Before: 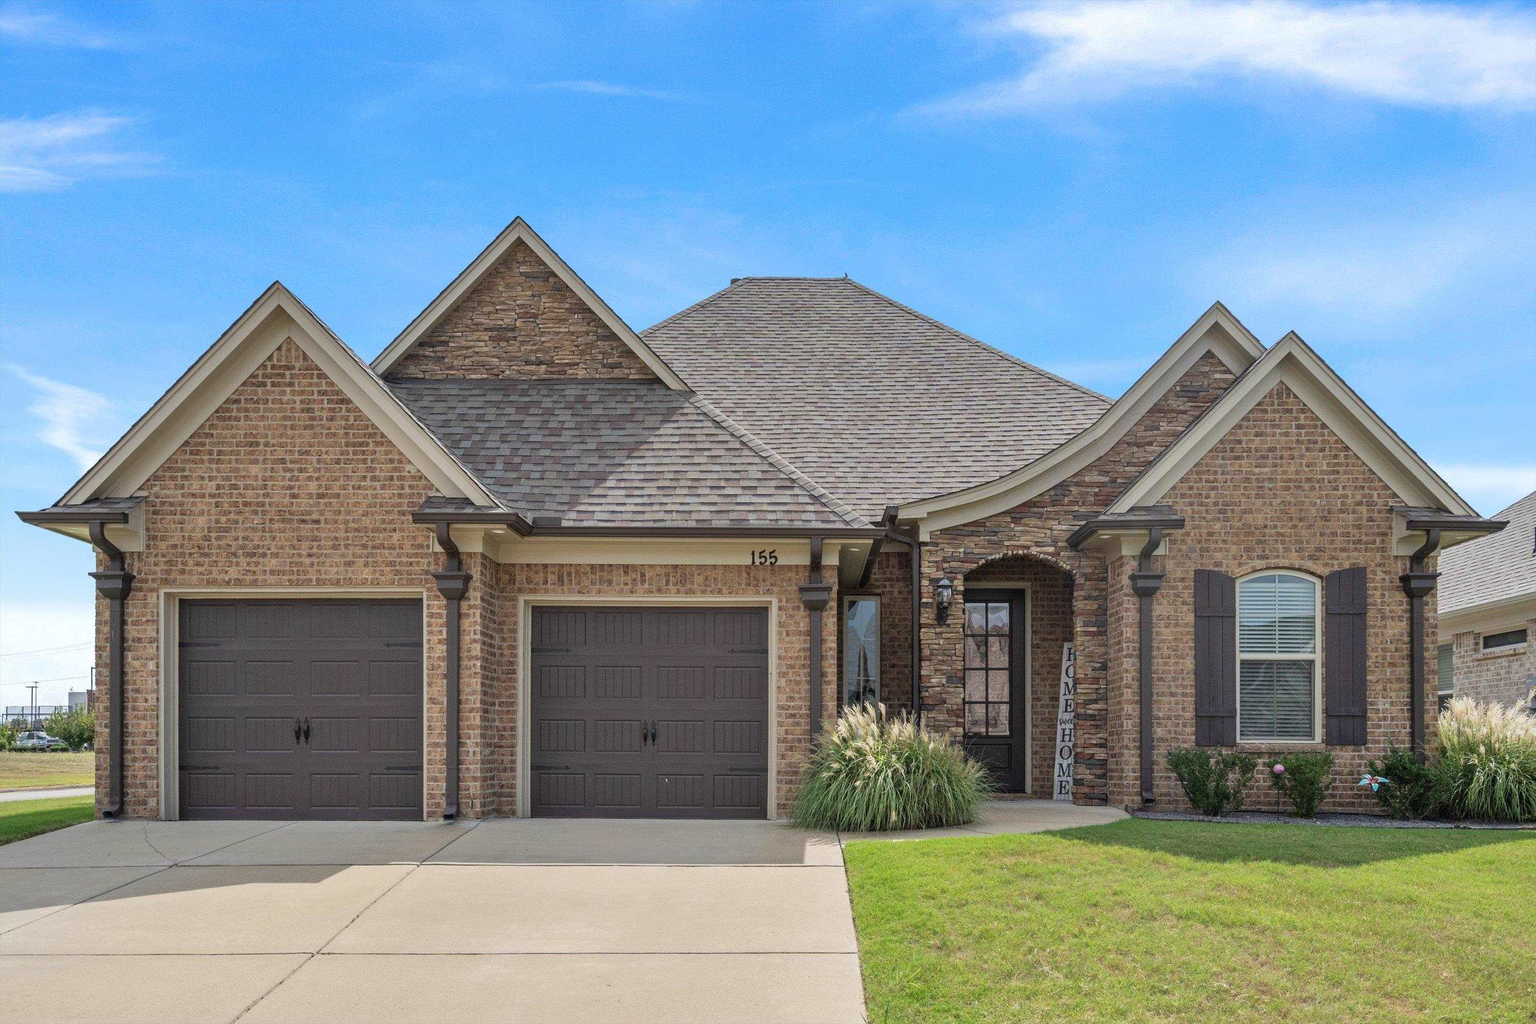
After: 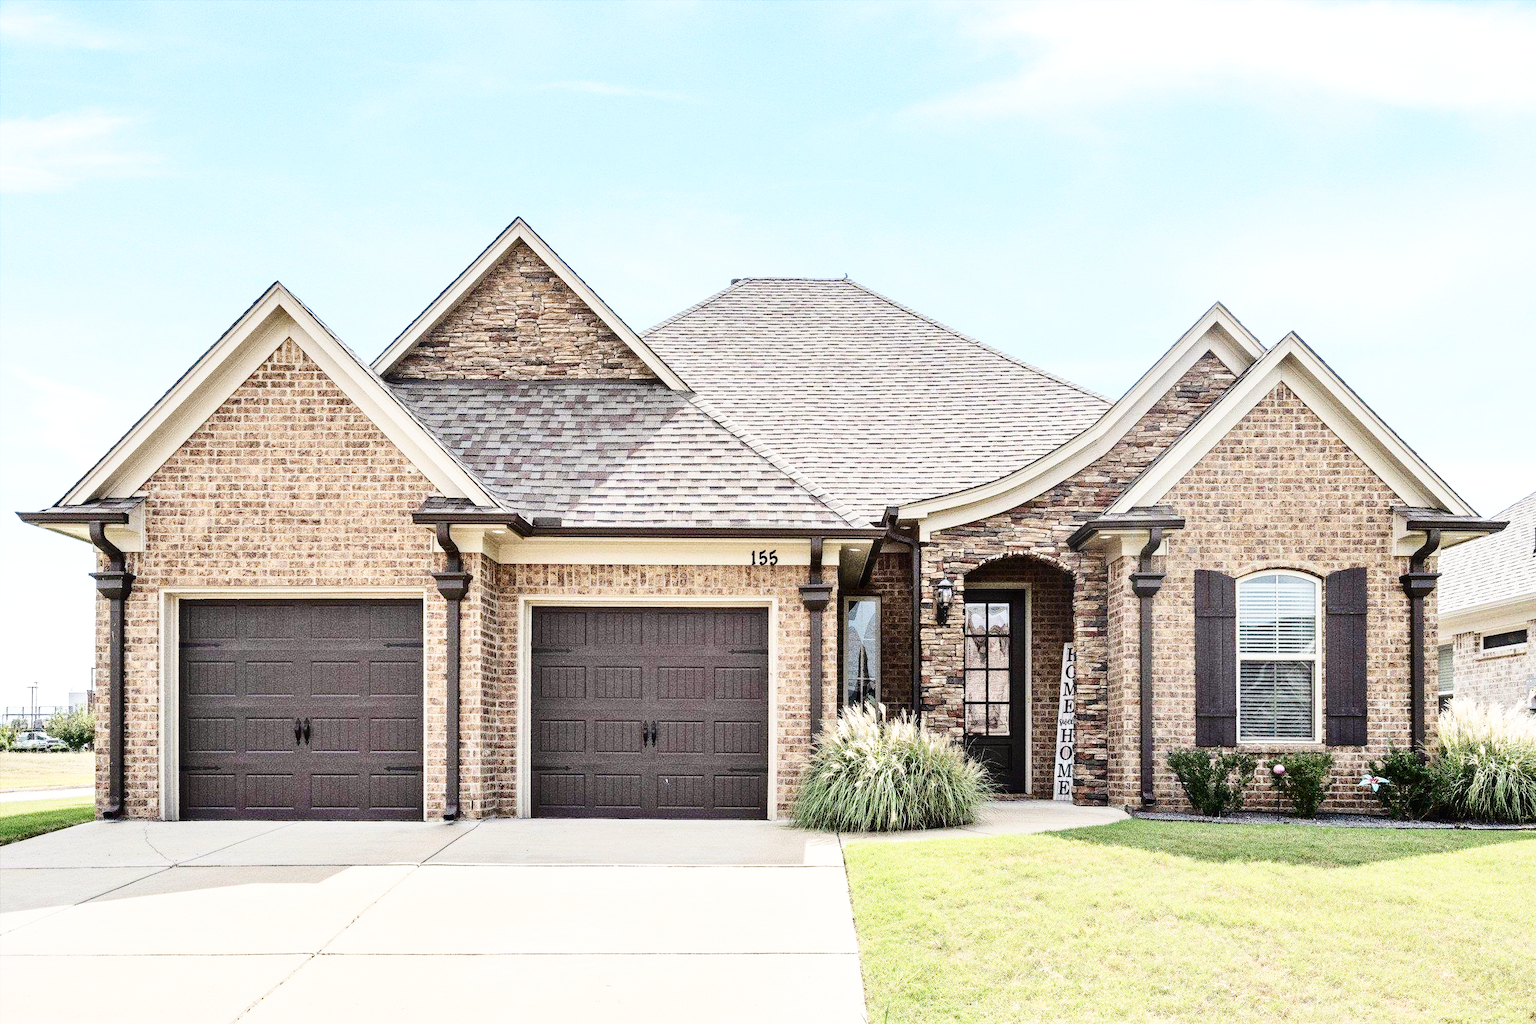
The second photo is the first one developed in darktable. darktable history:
contrast brightness saturation: contrast 0.25, saturation -0.31
base curve: curves: ch0 [(0, 0.003) (0.001, 0.002) (0.006, 0.004) (0.02, 0.022) (0.048, 0.086) (0.094, 0.234) (0.162, 0.431) (0.258, 0.629) (0.385, 0.8) (0.548, 0.918) (0.751, 0.988) (1, 1)], preserve colors none
color balance rgb: shadows lift › chroma 1%, shadows lift › hue 28.8°, power › hue 60°, highlights gain › chroma 1%, highlights gain › hue 60°, global offset › luminance 0.25%, perceptual saturation grading › highlights -20%, perceptual saturation grading › shadows 20%, perceptual brilliance grading › highlights 5%, perceptual brilliance grading › shadows -10%, global vibrance 19.67%
